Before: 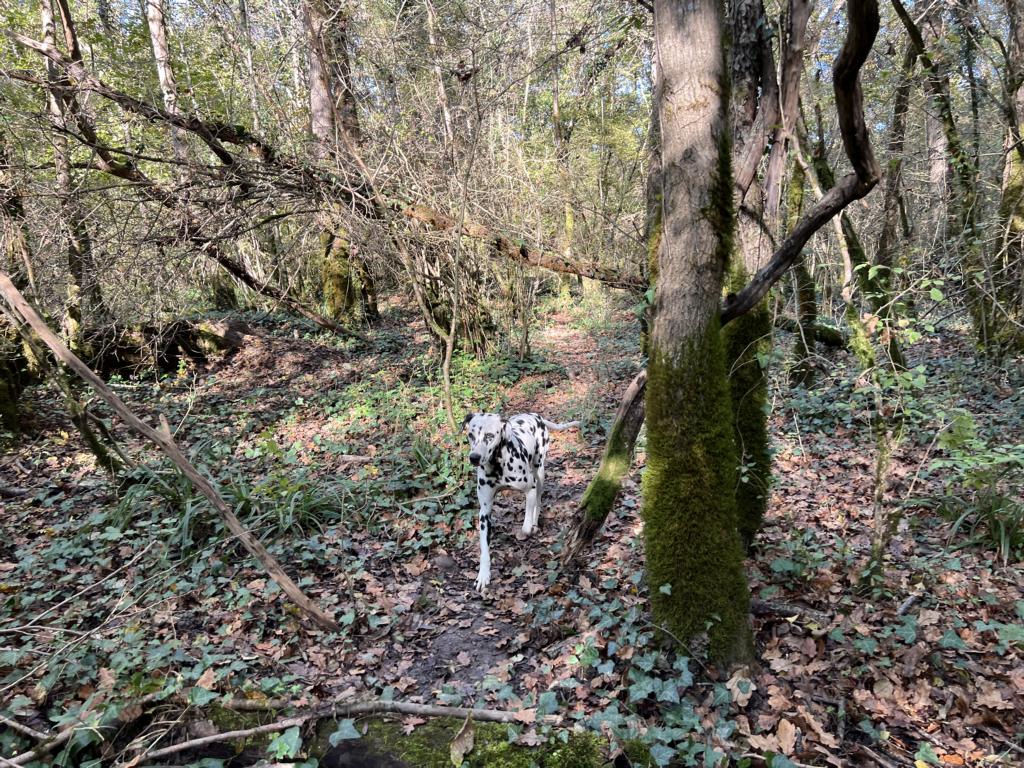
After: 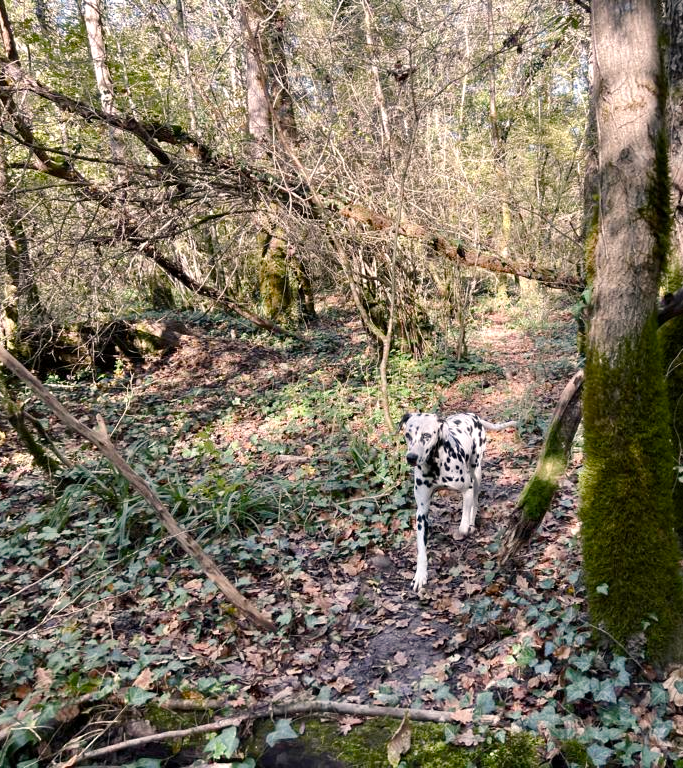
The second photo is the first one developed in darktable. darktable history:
crop and rotate: left 6.165%, right 27.124%
color balance rgb: power › hue 214.78°, highlights gain › chroma 2.973%, highlights gain › hue 54.77°, perceptual saturation grading › global saturation 20%, perceptual saturation grading › highlights -50.115%, perceptual saturation grading › shadows 30.388%, perceptual brilliance grading › highlights 7.369%, perceptual brilliance grading › mid-tones 4.277%, perceptual brilliance grading › shadows 2.002%
